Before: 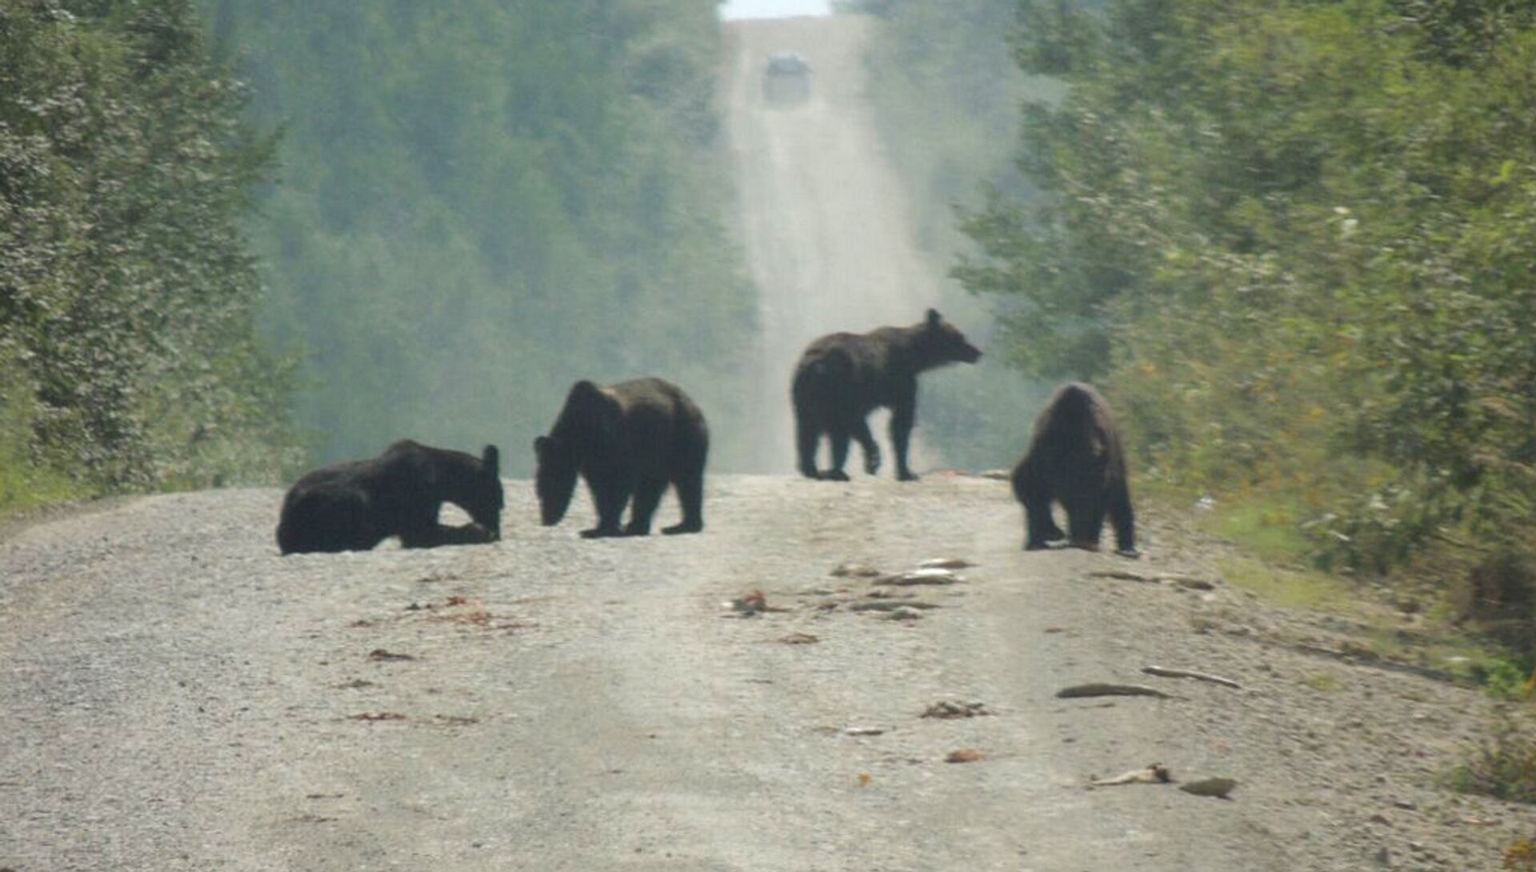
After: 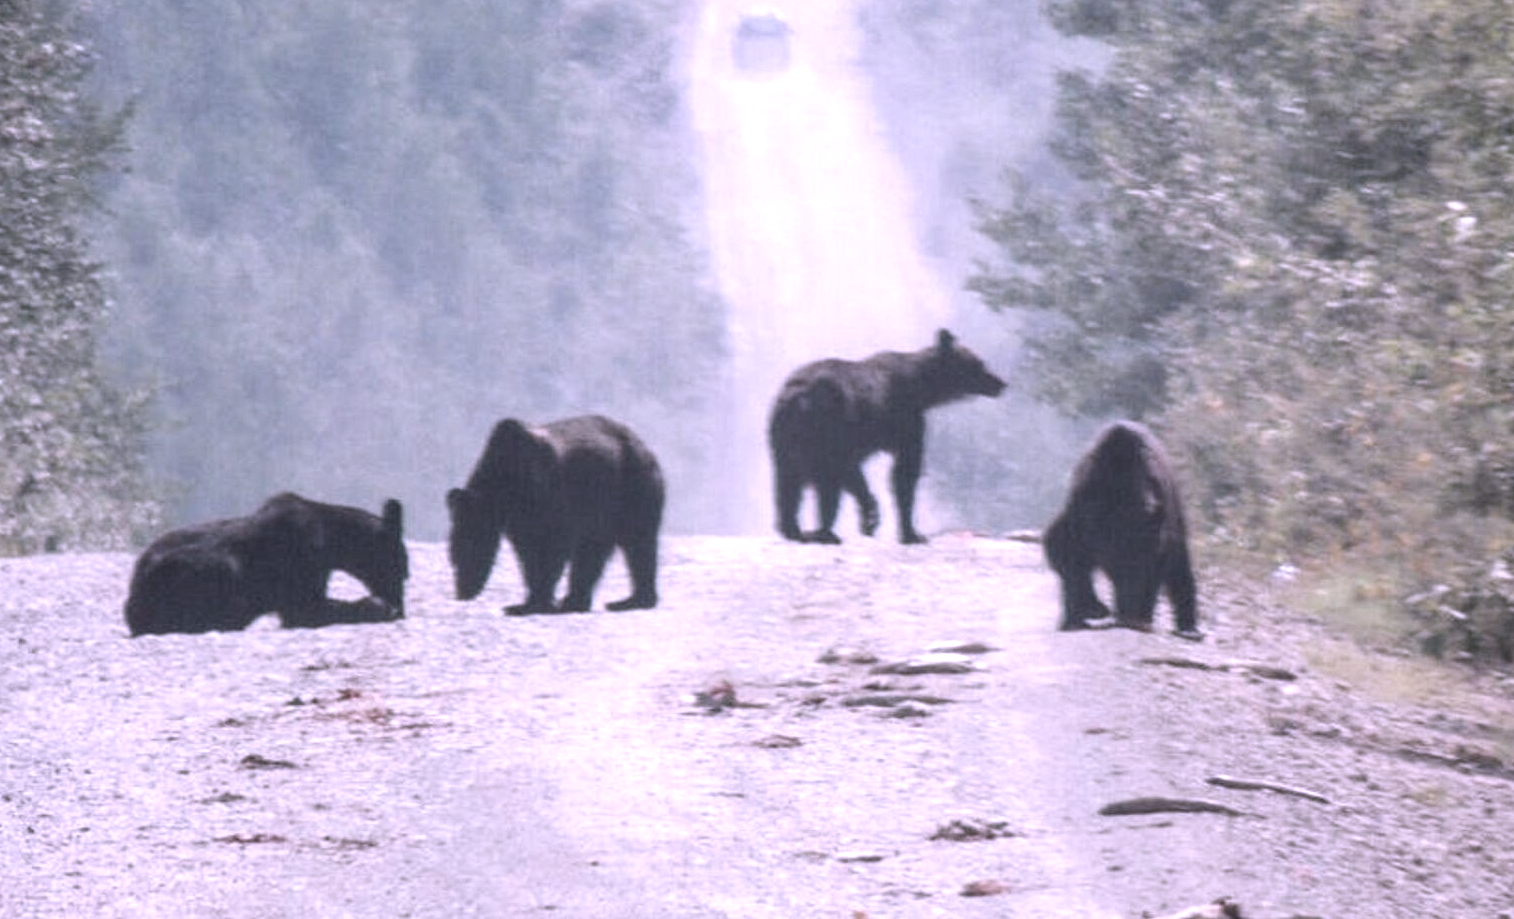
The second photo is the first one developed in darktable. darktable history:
contrast brightness saturation: contrast 0.101, saturation -0.378
exposure: black level correction 0, exposure 0.695 EV, compensate exposure bias true, compensate highlight preservation false
local contrast: on, module defaults
color correction: highlights a* 15.21, highlights b* -25.36
crop: left 11.546%, top 5.291%, right 9.579%, bottom 10.336%
